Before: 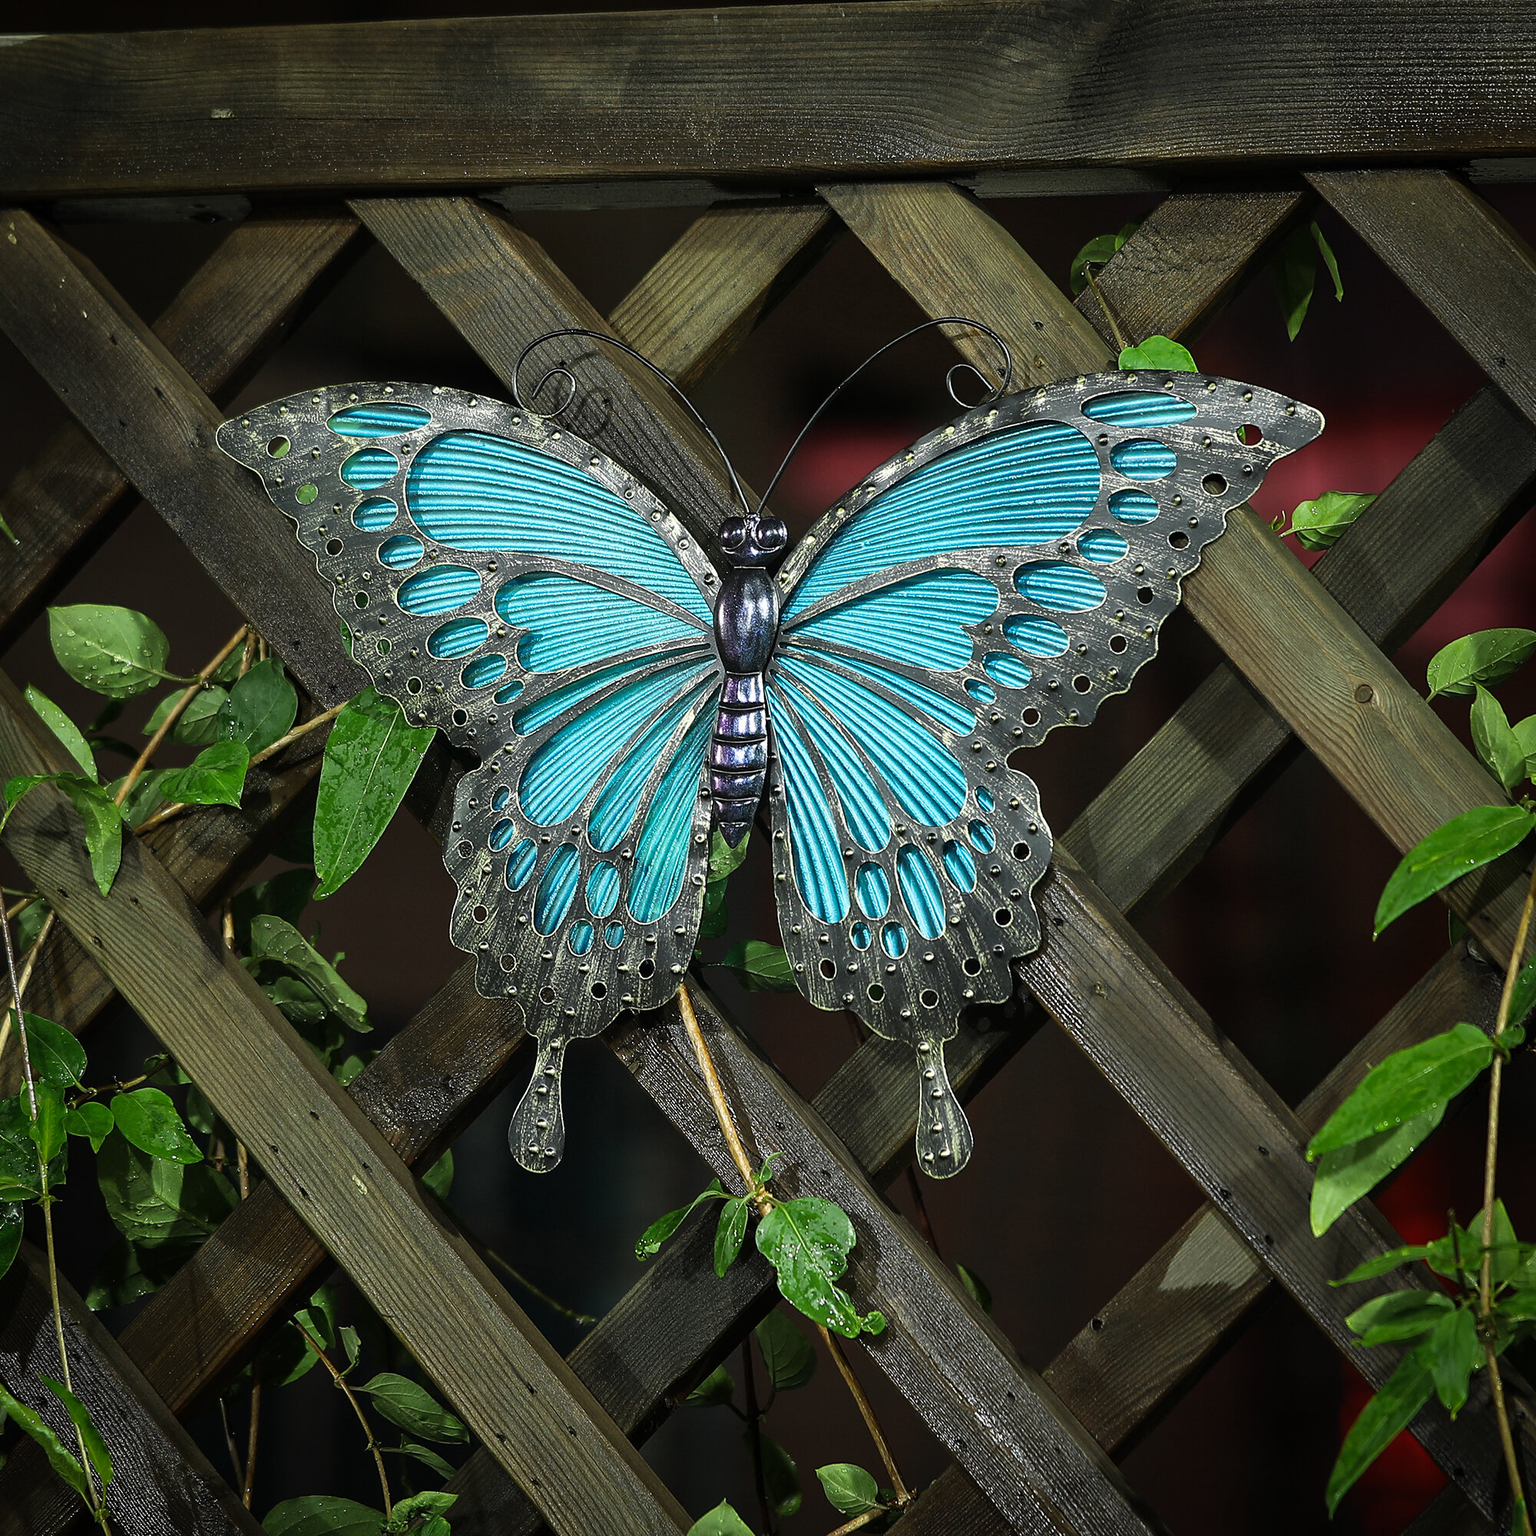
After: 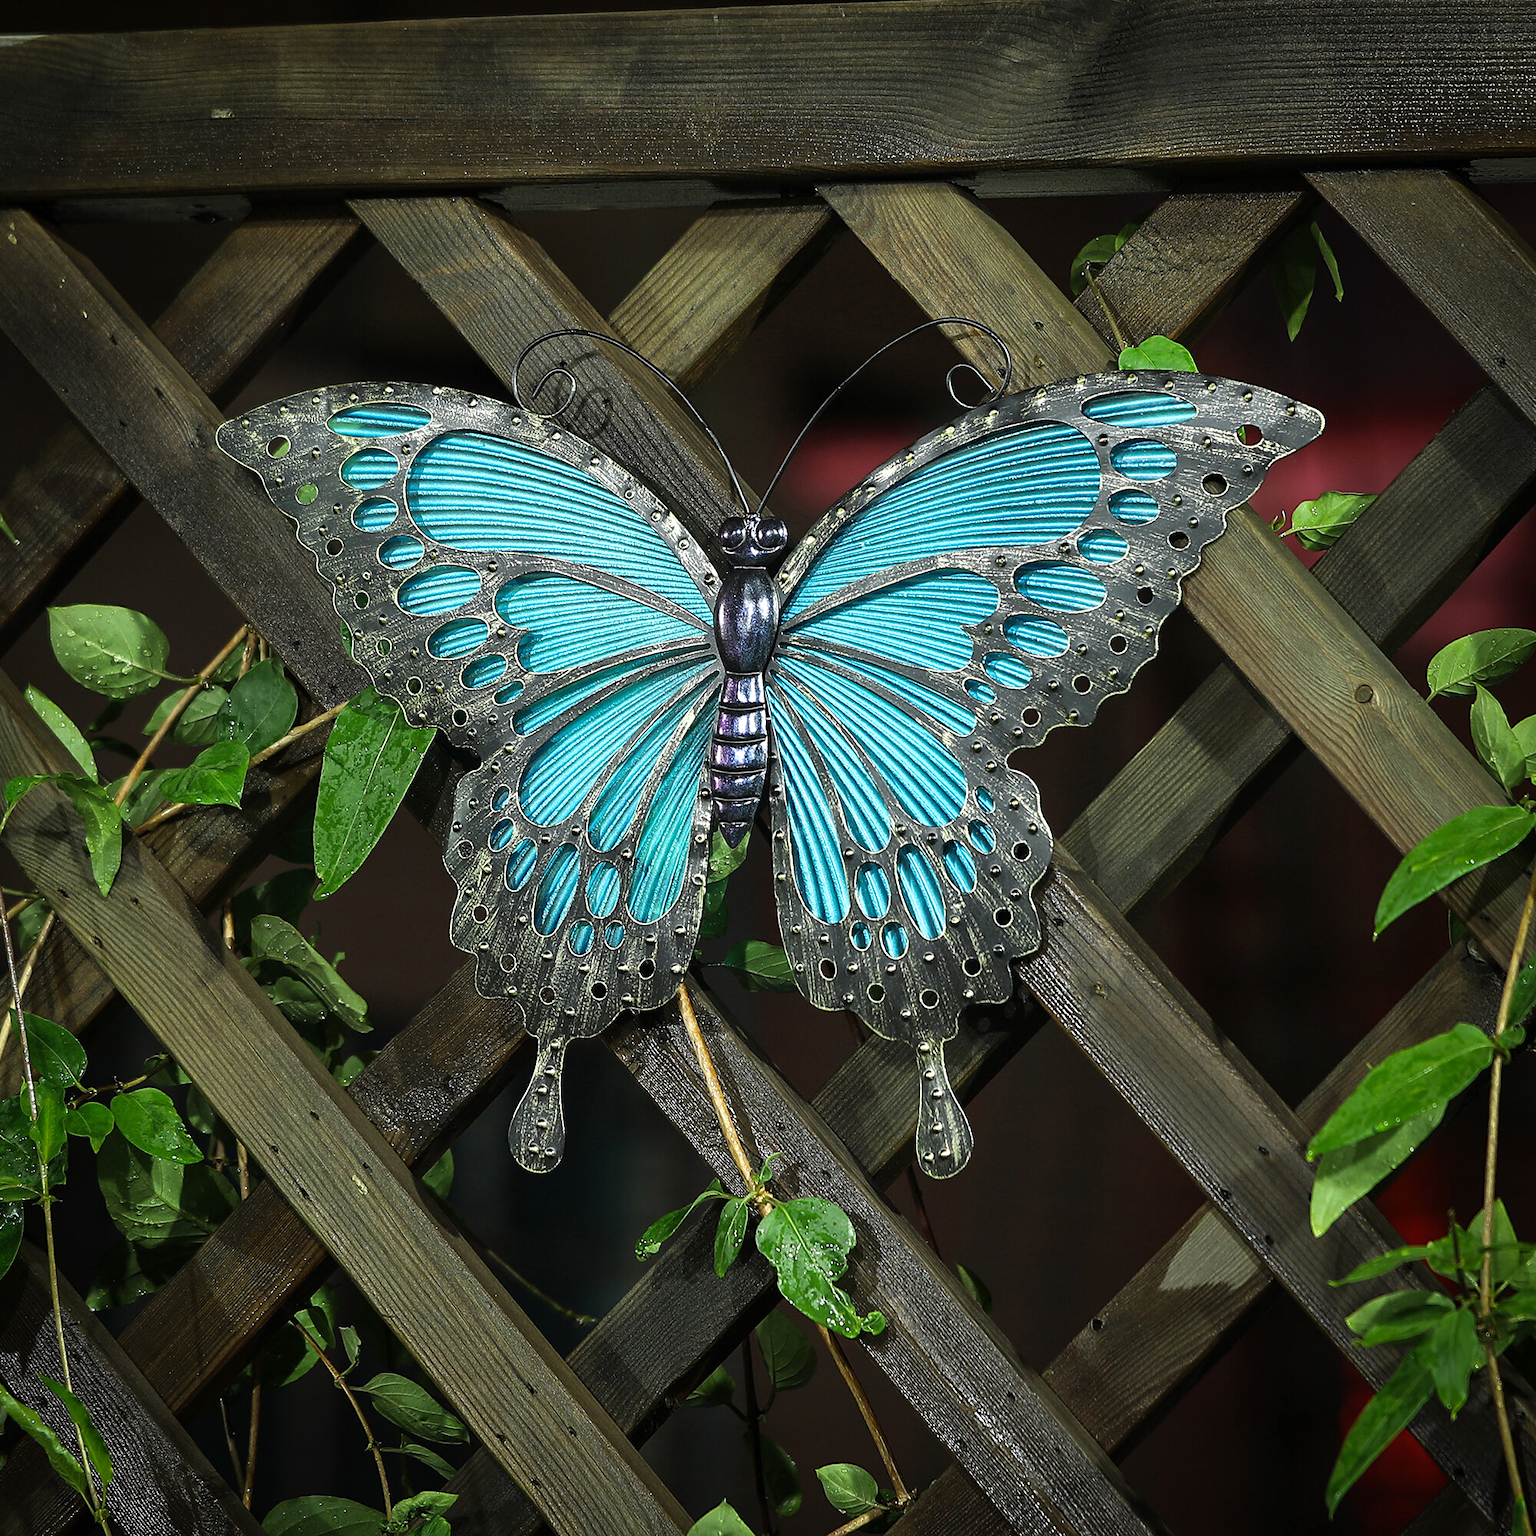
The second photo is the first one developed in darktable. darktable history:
exposure: exposure 0.15 EV, compensate highlight preservation false
